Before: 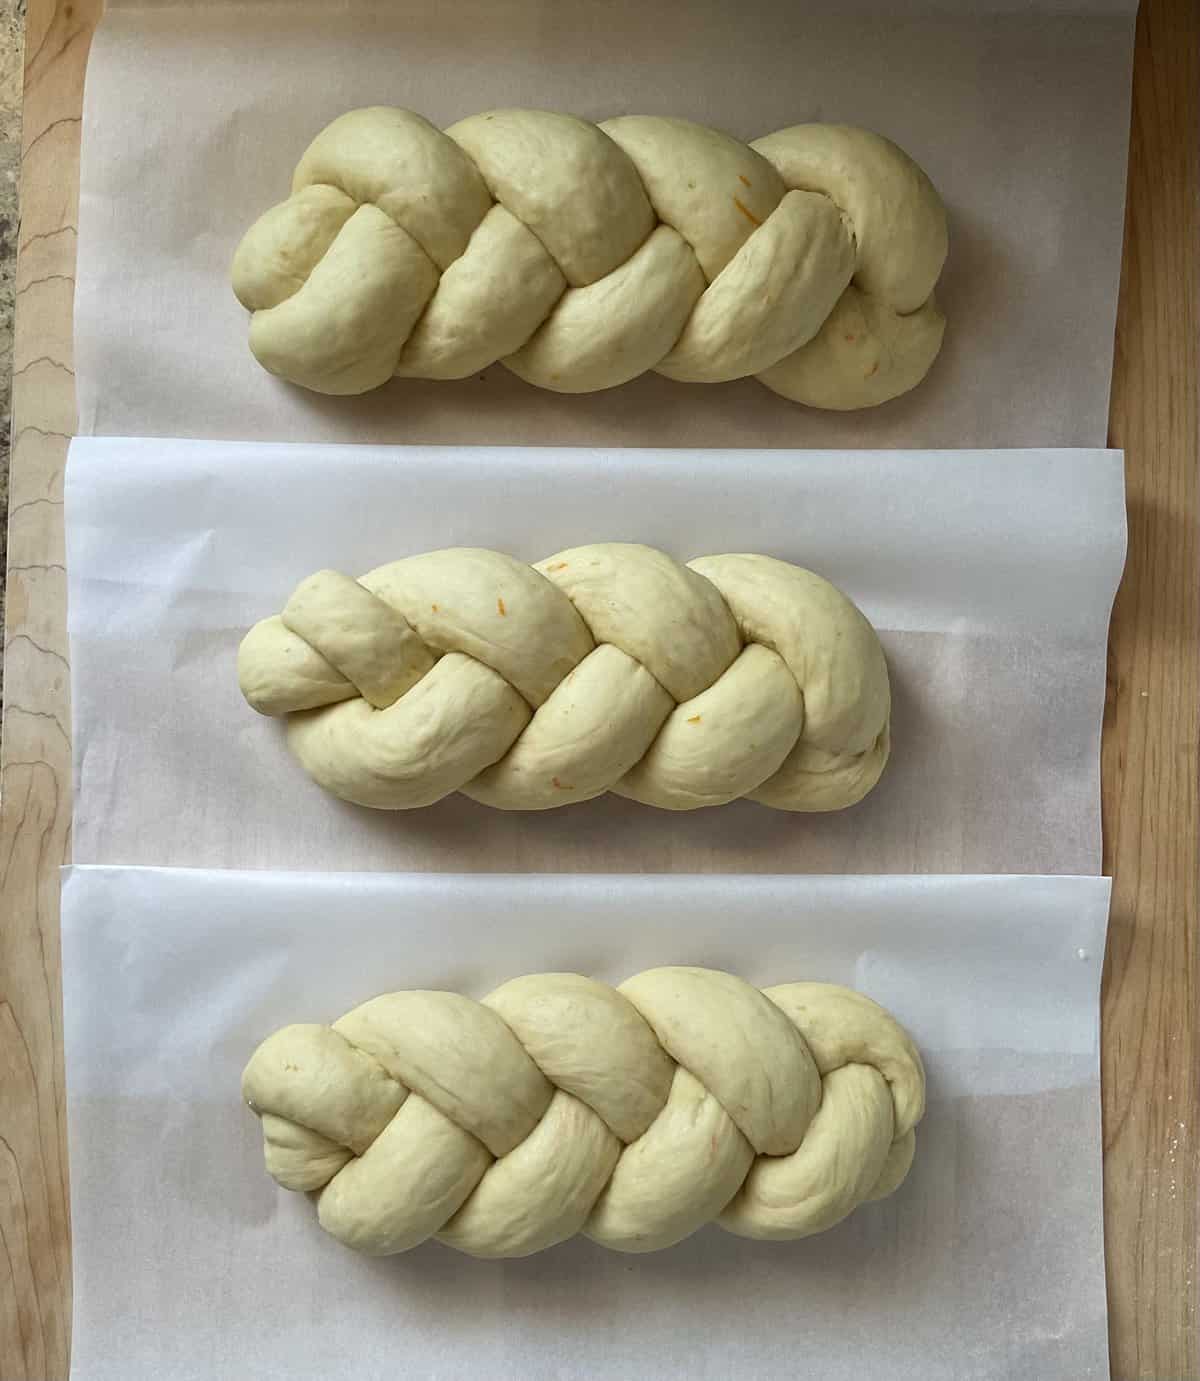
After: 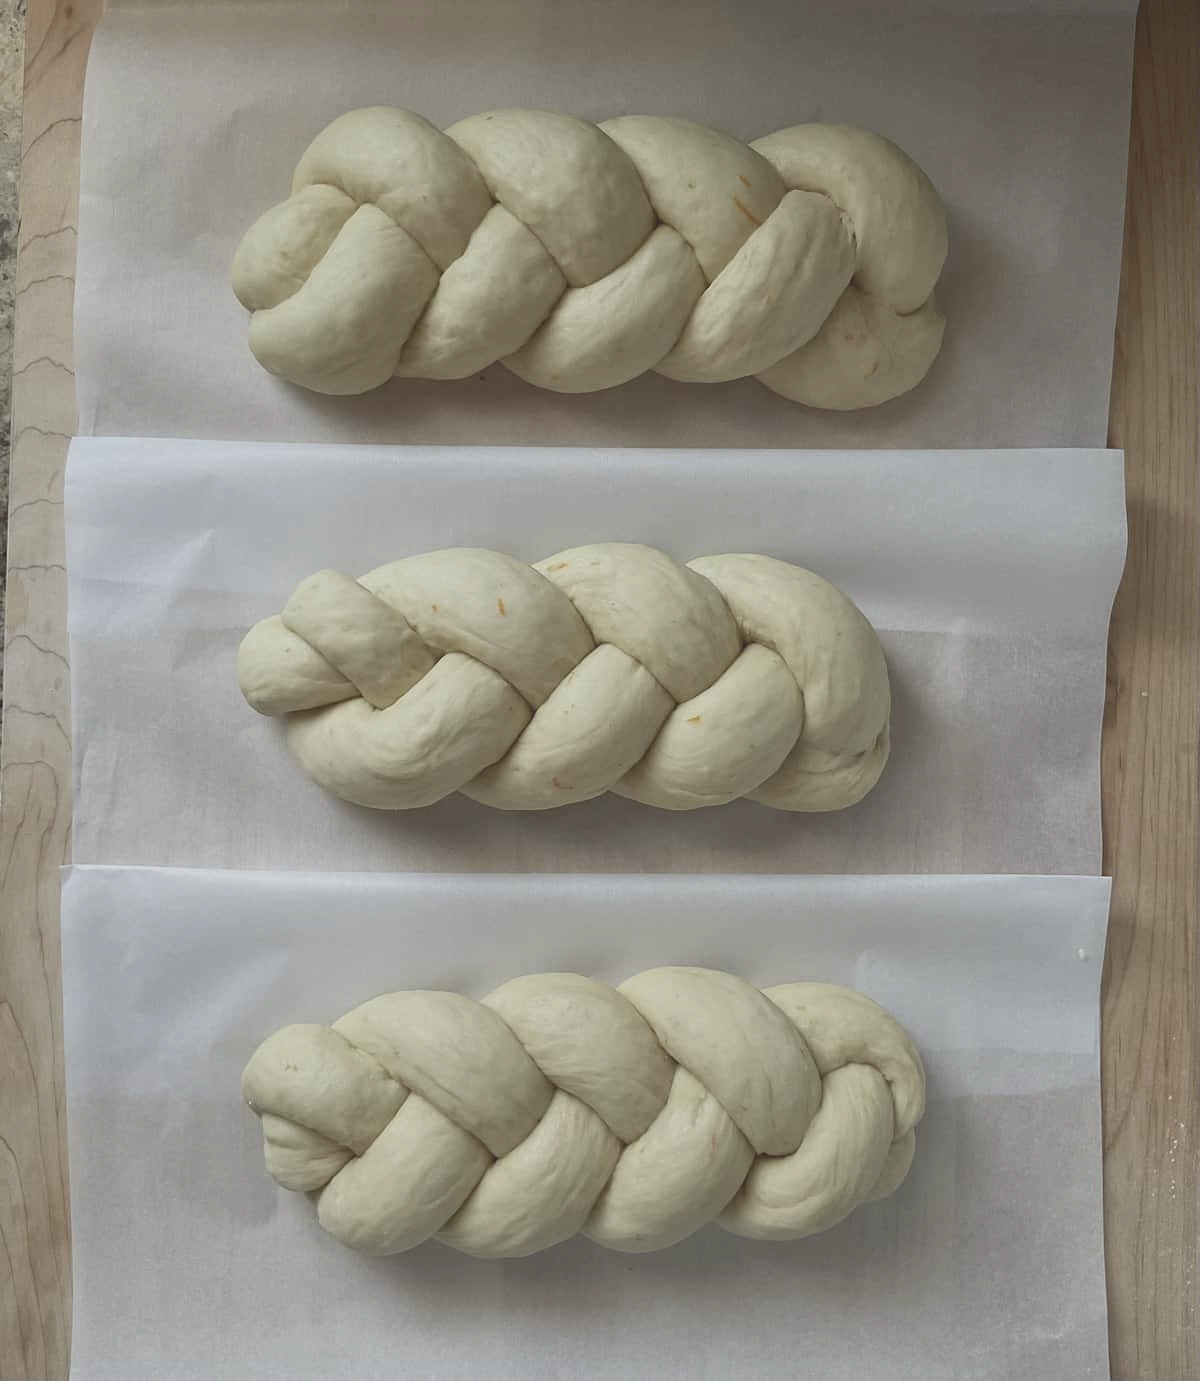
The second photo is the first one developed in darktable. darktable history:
contrast brightness saturation: contrast -0.269, saturation -0.438
